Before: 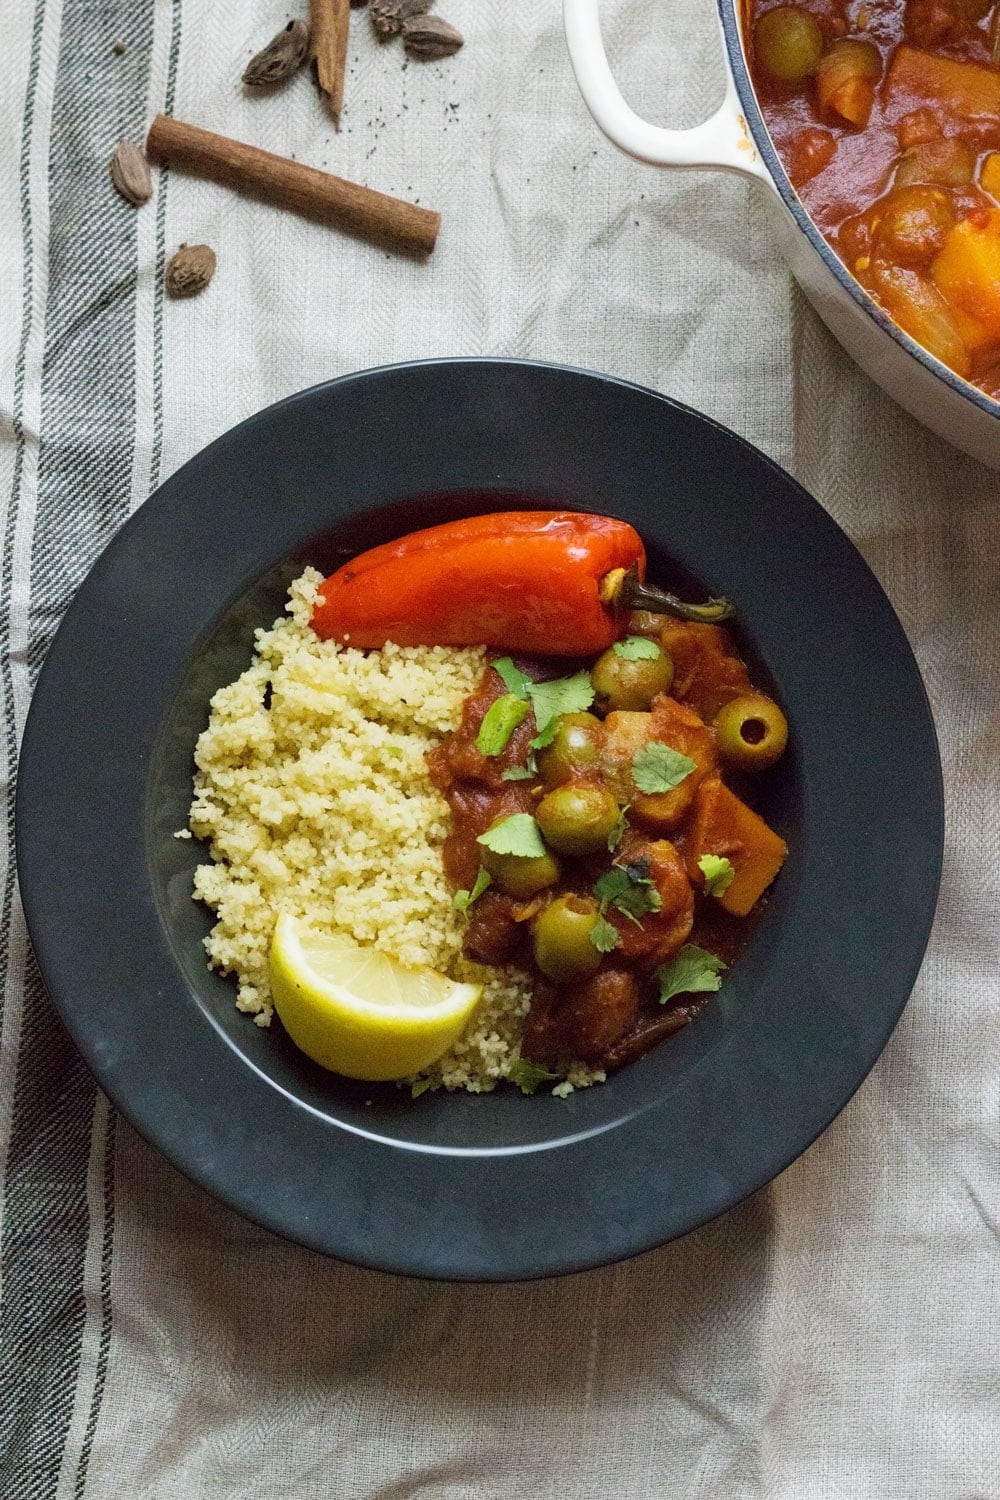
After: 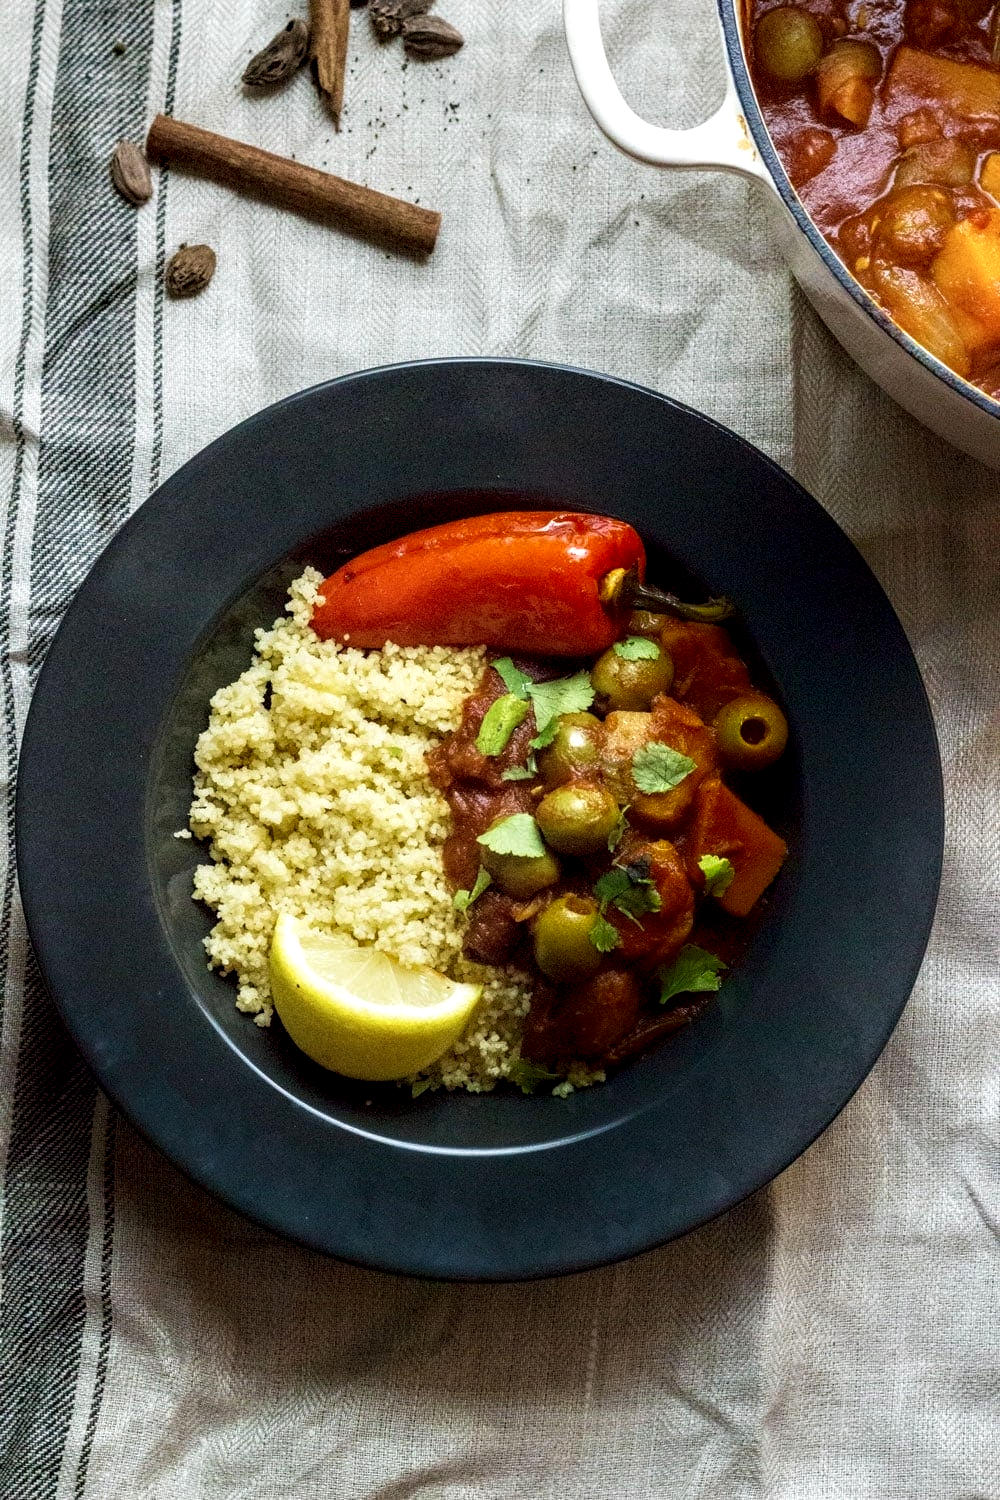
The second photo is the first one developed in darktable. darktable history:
local contrast: highlights 60%, shadows 62%, detail 160%
shadows and highlights: shadows -86.3, highlights -35.45, soften with gaussian
velvia: strength 15.17%
